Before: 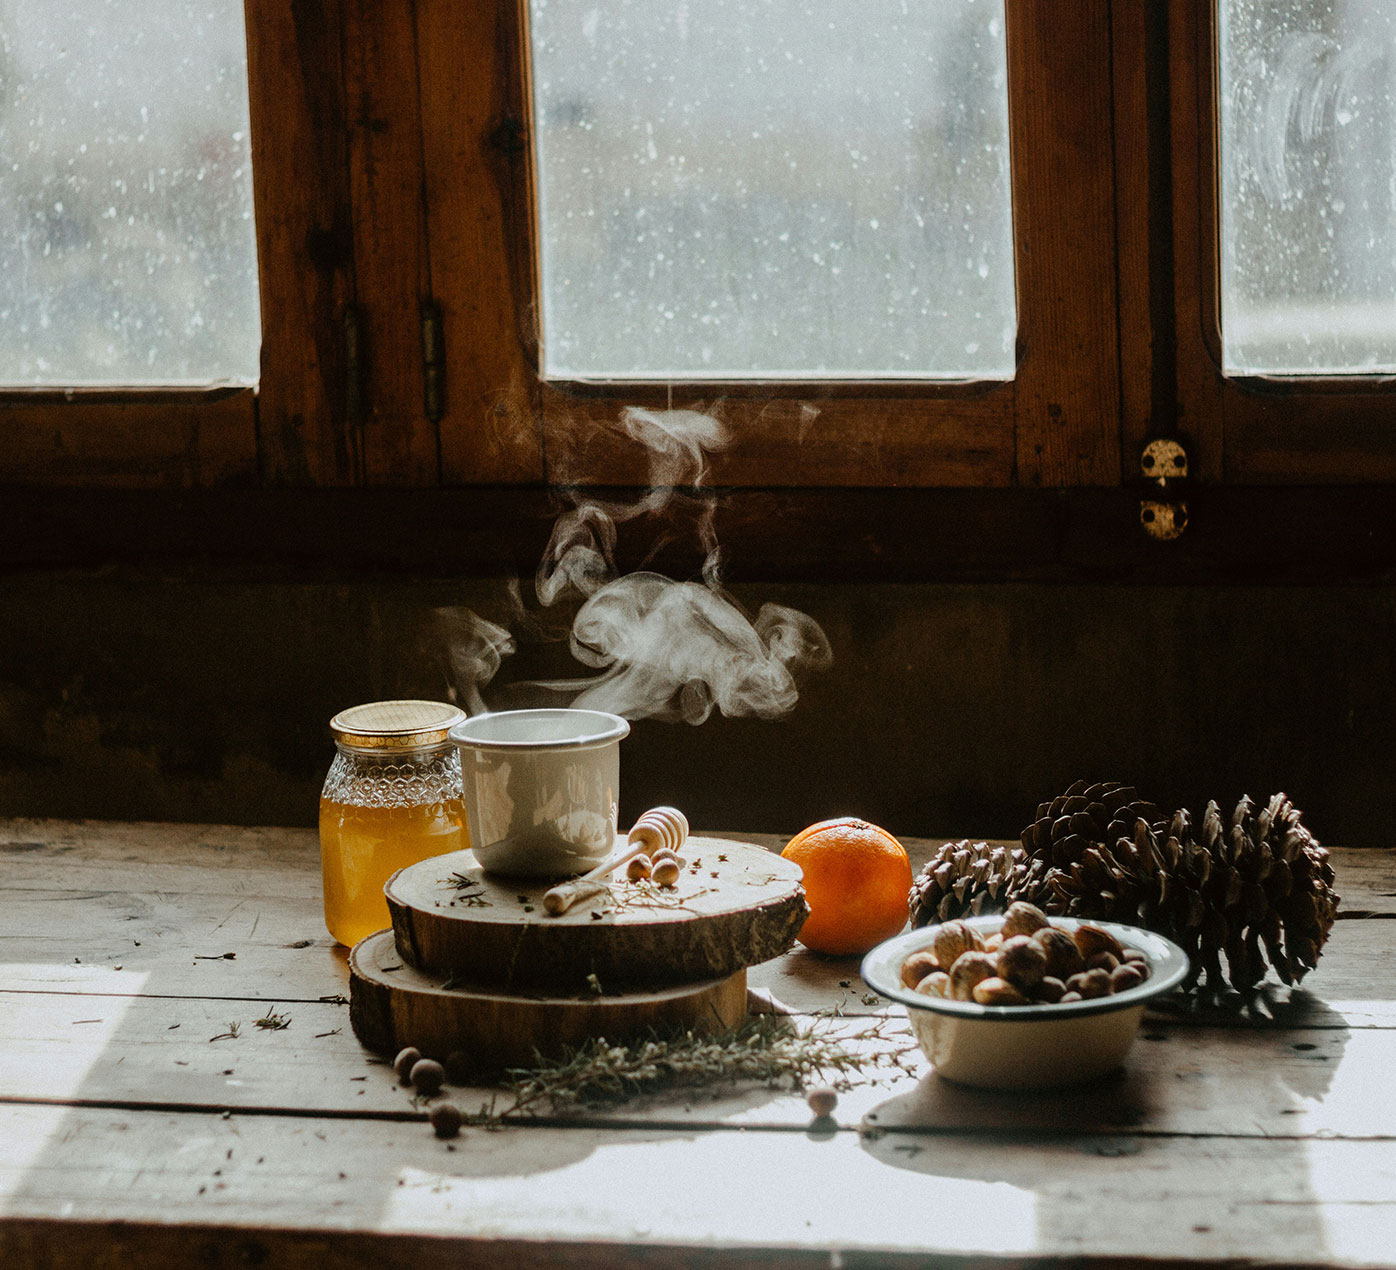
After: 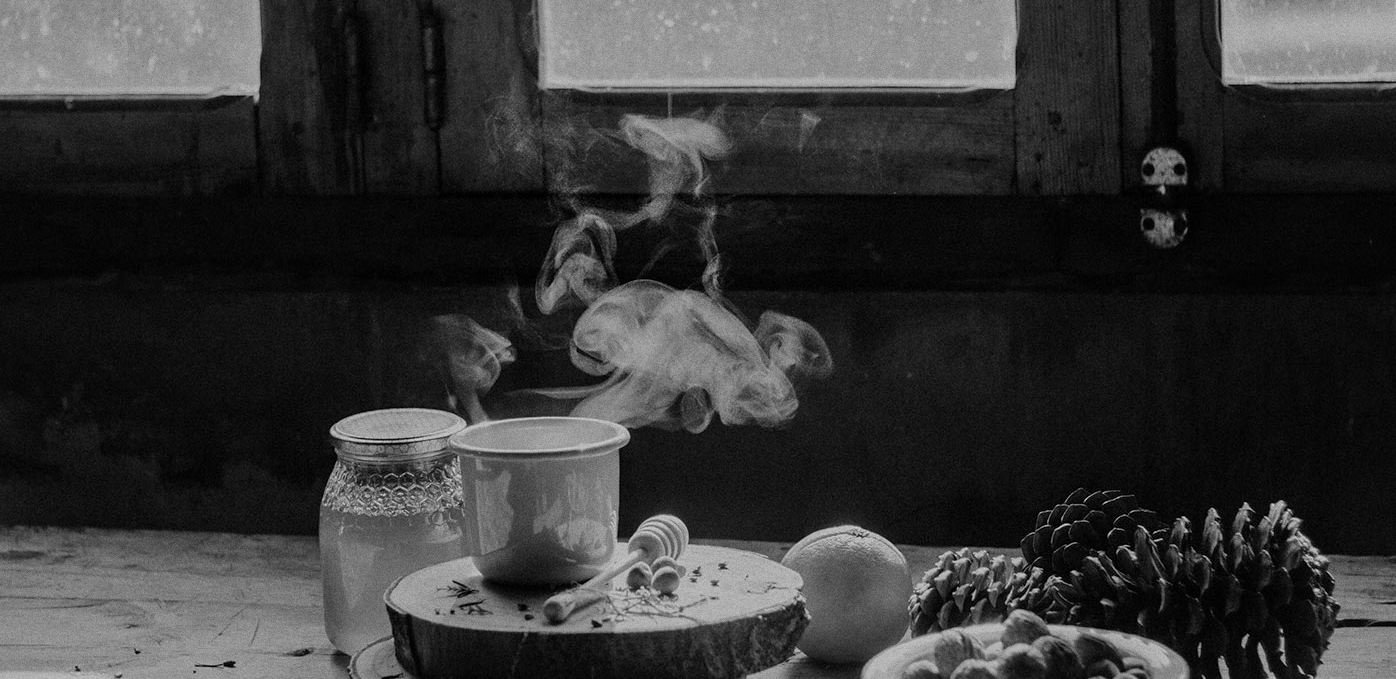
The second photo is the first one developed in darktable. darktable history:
crop and rotate: top 23.043%, bottom 23.437%
monochrome: size 3.1
color correction: highlights a* 1.39, highlights b* 17.83
exposure: exposure -0.242 EV, compensate highlight preservation false
grain: coarseness 3.21 ISO
tone equalizer: -8 EV 0.25 EV, -7 EV 0.417 EV, -6 EV 0.417 EV, -5 EV 0.25 EV, -3 EV -0.25 EV, -2 EV -0.417 EV, -1 EV -0.417 EV, +0 EV -0.25 EV, edges refinement/feathering 500, mask exposure compensation -1.57 EV, preserve details guided filter
local contrast: mode bilateral grid, contrast 20, coarseness 50, detail 120%, midtone range 0.2
